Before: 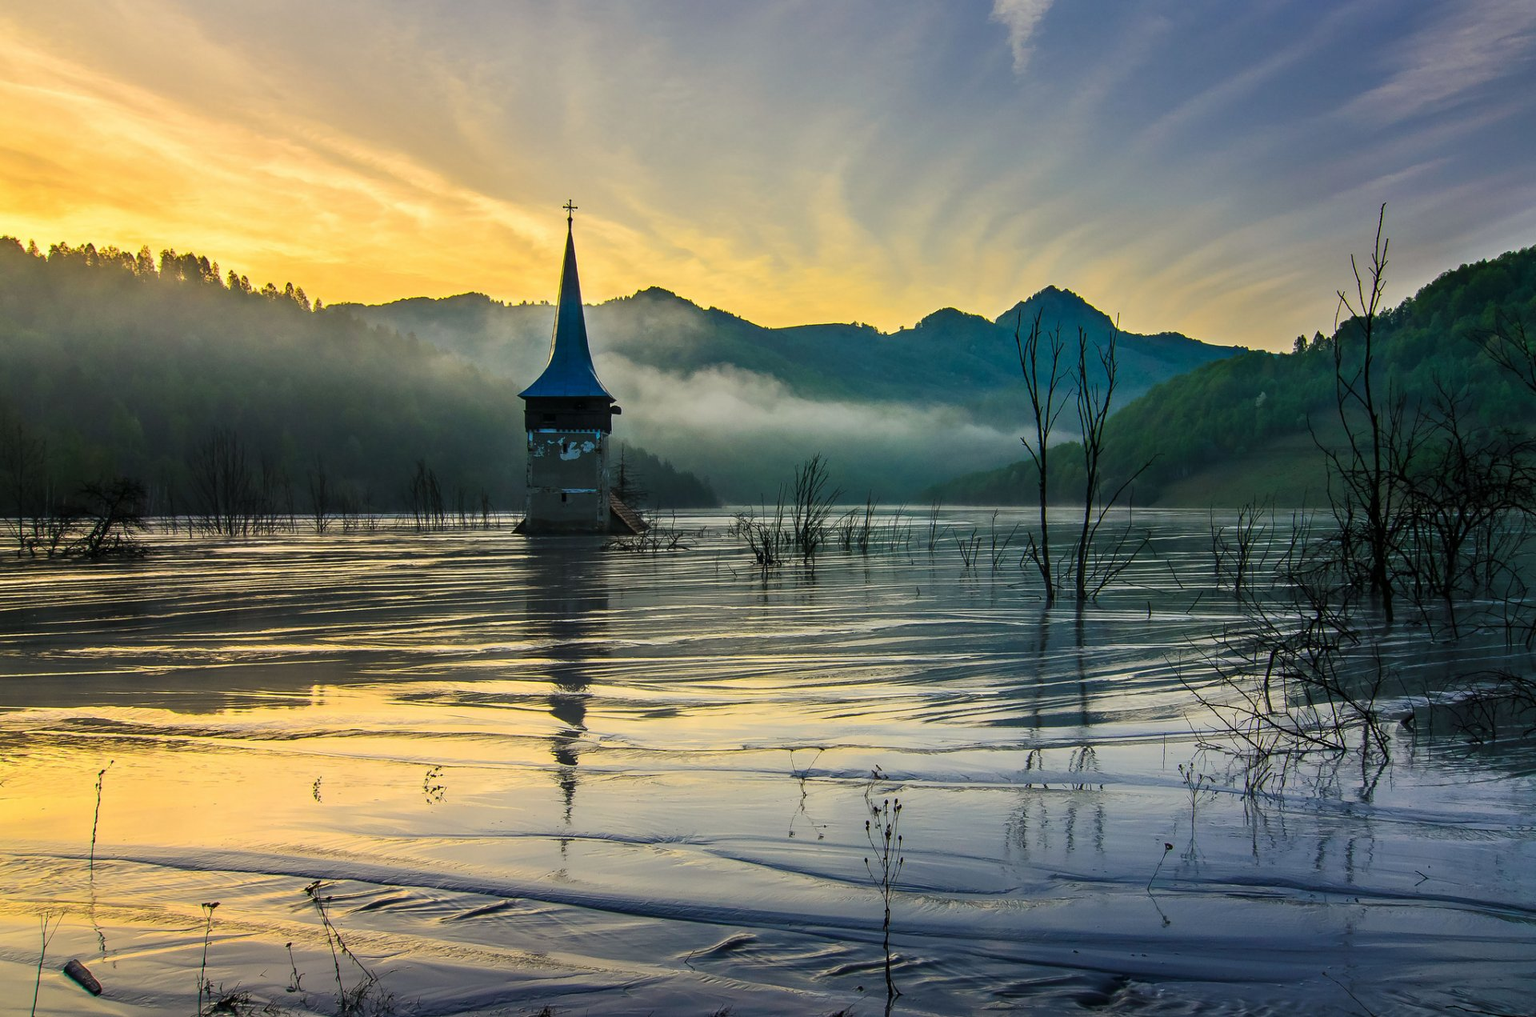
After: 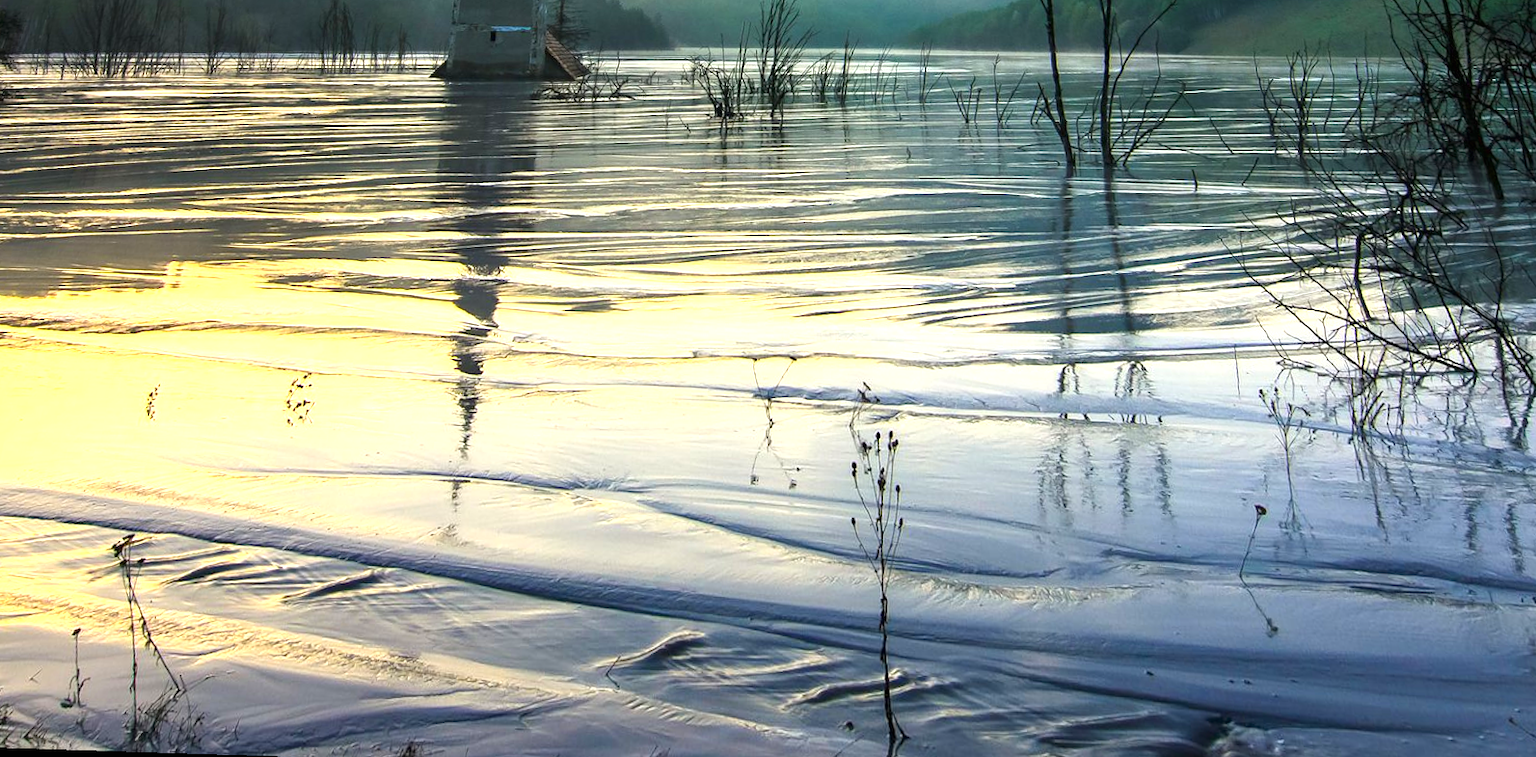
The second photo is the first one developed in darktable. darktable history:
exposure: black level correction 0, exposure 1.2 EV, compensate exposure bias true, compensate highlight preservation false
rotate and perspective: rotation 0.72°, lens shift (vertical) -0.352, lens shift (horizontal) -0.051, crop left 0.152, crop right 0.859, crop top 0.019, crop bottom 0.964
crop and rotate: top 36.435%
